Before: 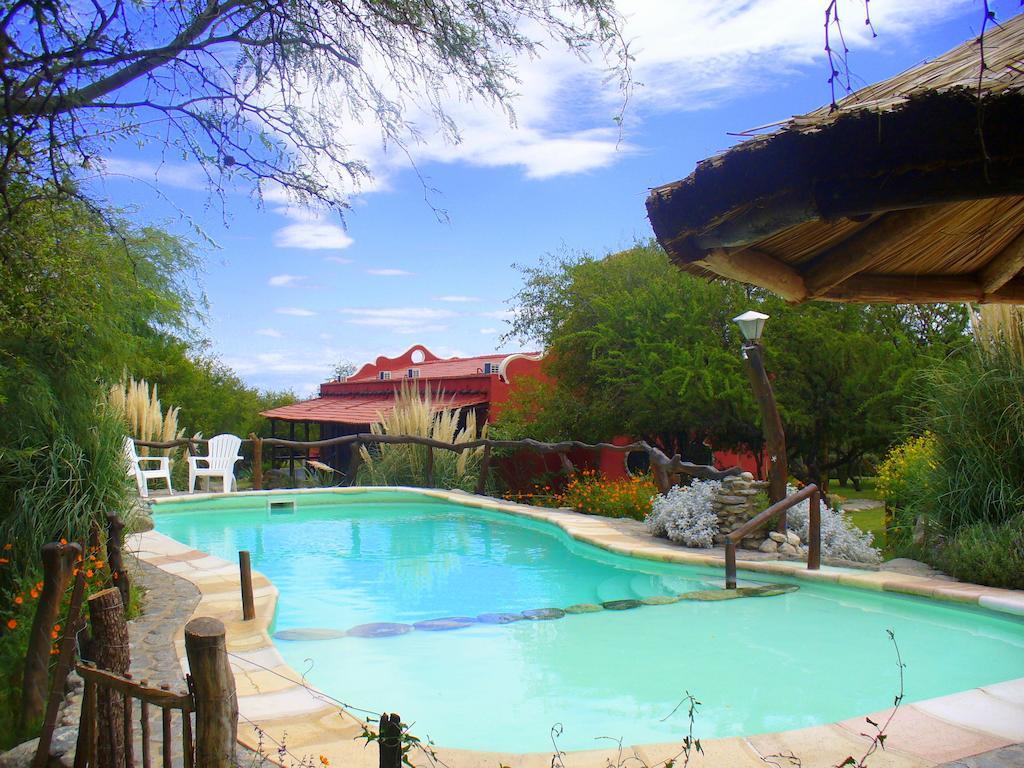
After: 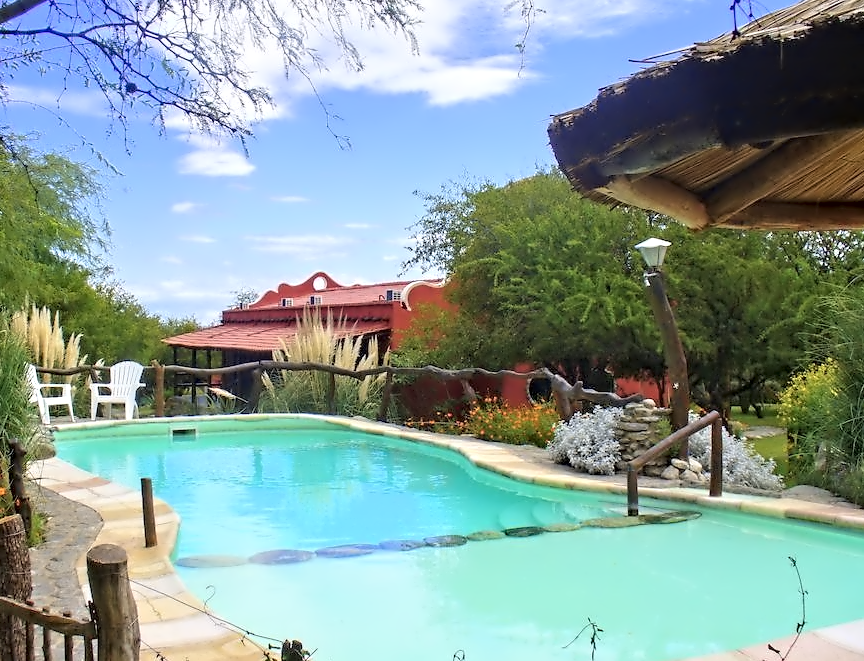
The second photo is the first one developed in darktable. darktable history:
tone equalizer: on, module defaults
crop and rotate: left 9.665%, top 9.586%, right 5.894%, bottom 4.251%
contrast equalizer: octaves 7, y [[0.5, 0.542, 0.583, 0.625, 0.667, 0.708], [0.5 ×6], [0.5 ×6], [0, 0.033, 0.067, 0.1, 0.133, 0.167], [0, 0.05, 0.1, 0.15, 0.2, 0.25]]
contrast brightness saturation: brightness 0.129
